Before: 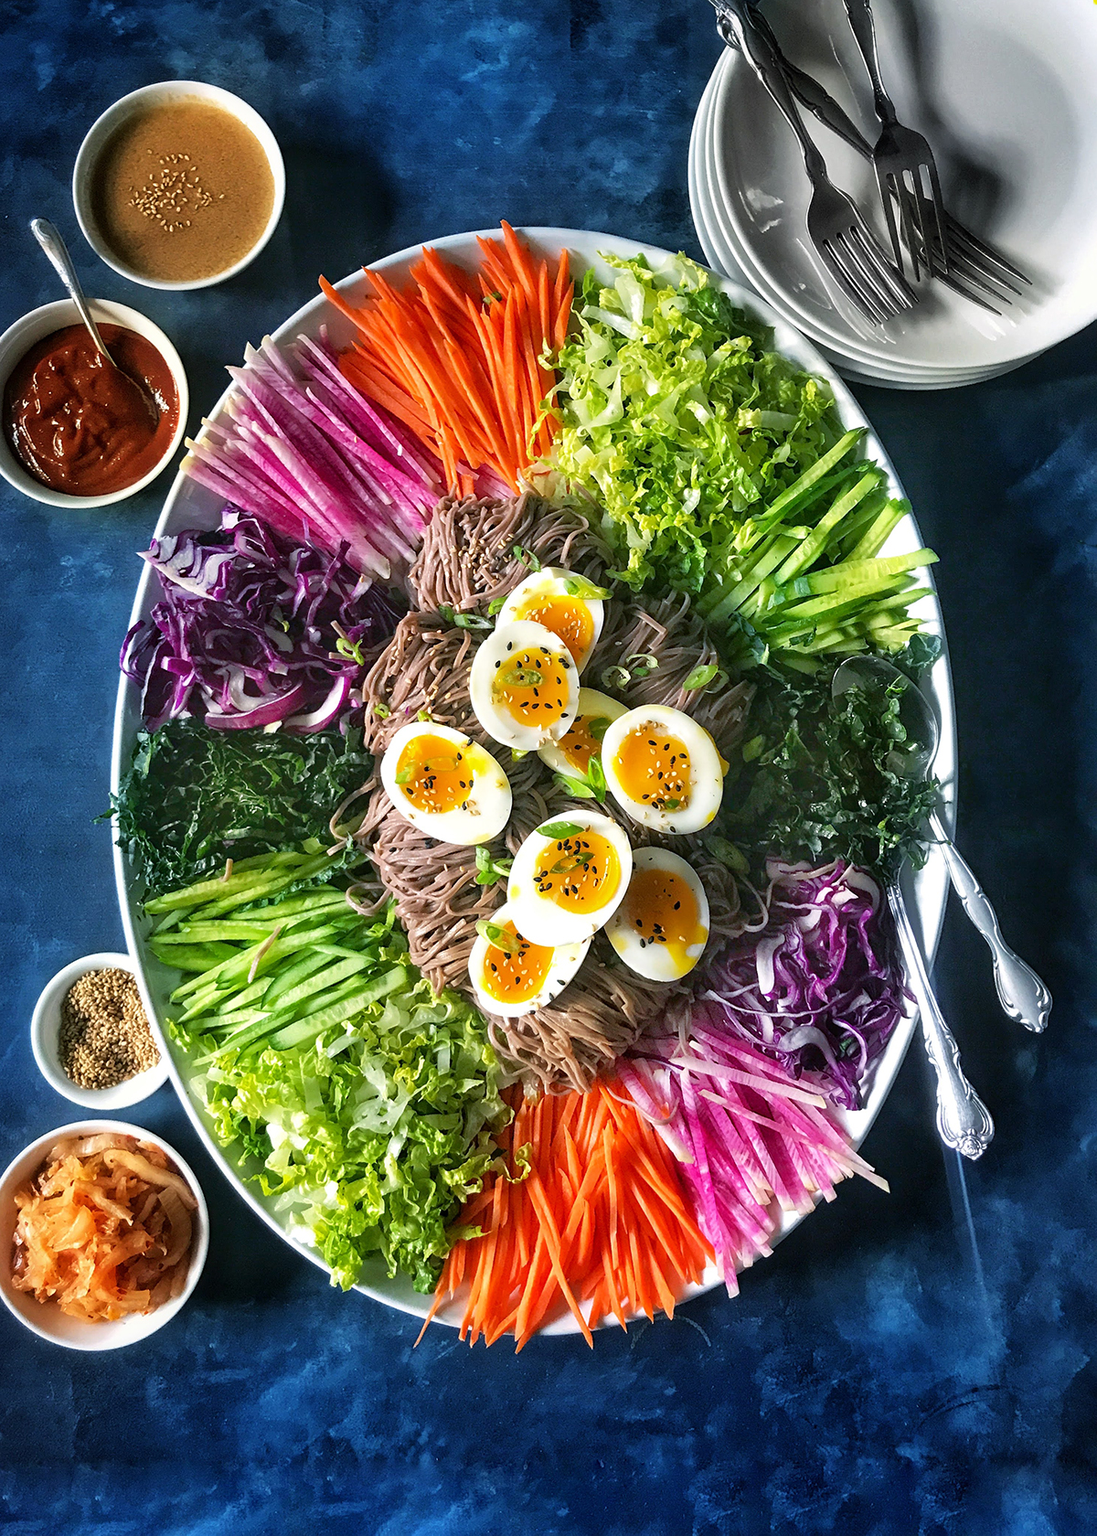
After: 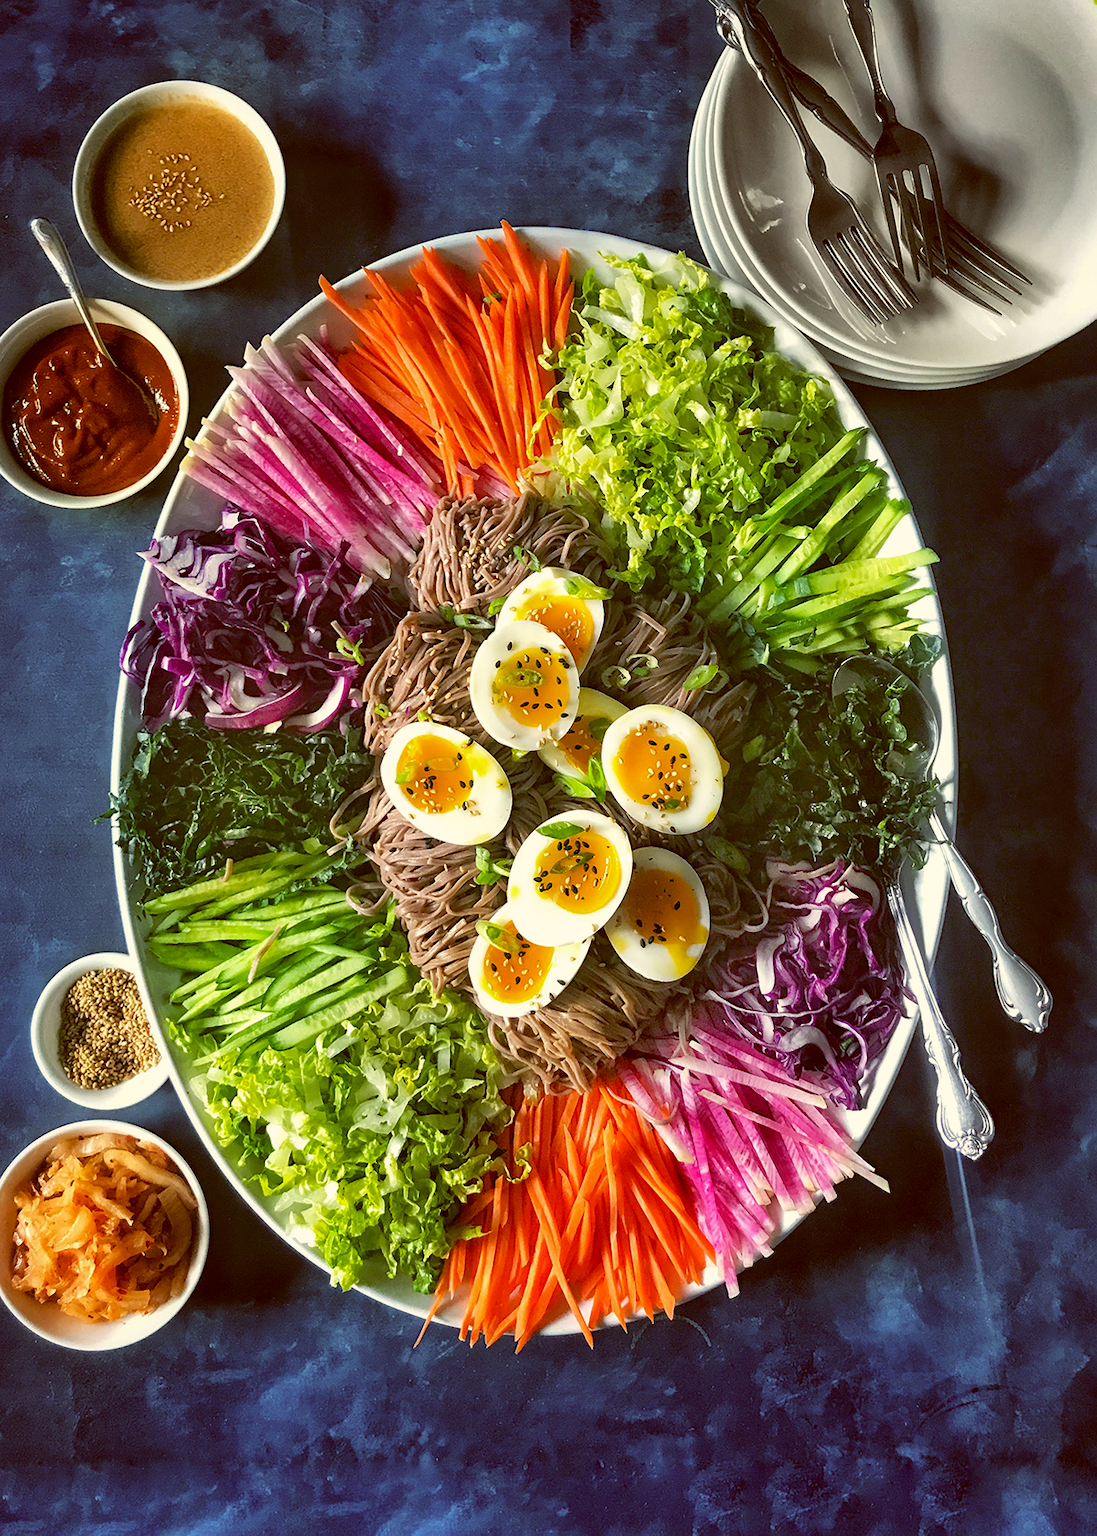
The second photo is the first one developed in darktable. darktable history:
shadows and highlights: shadows 19.13, highlights -83.41, soften with gaussian
color balance: lift [1.001, 1.007, 1, 0.993], gamma [1.023, 1.026, 1.01, 0.974], gain [0.964, 1.059, 1.073, 0.927]
